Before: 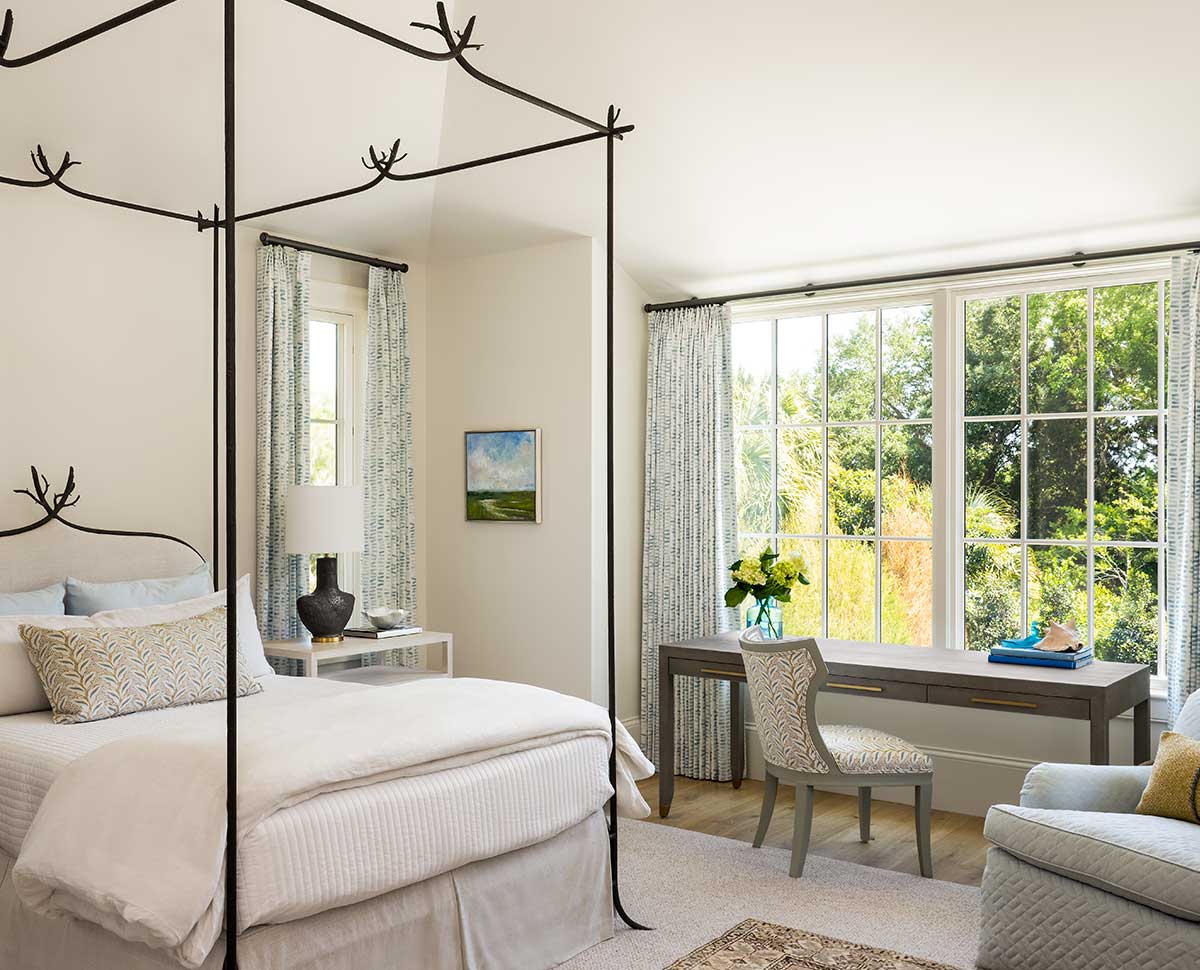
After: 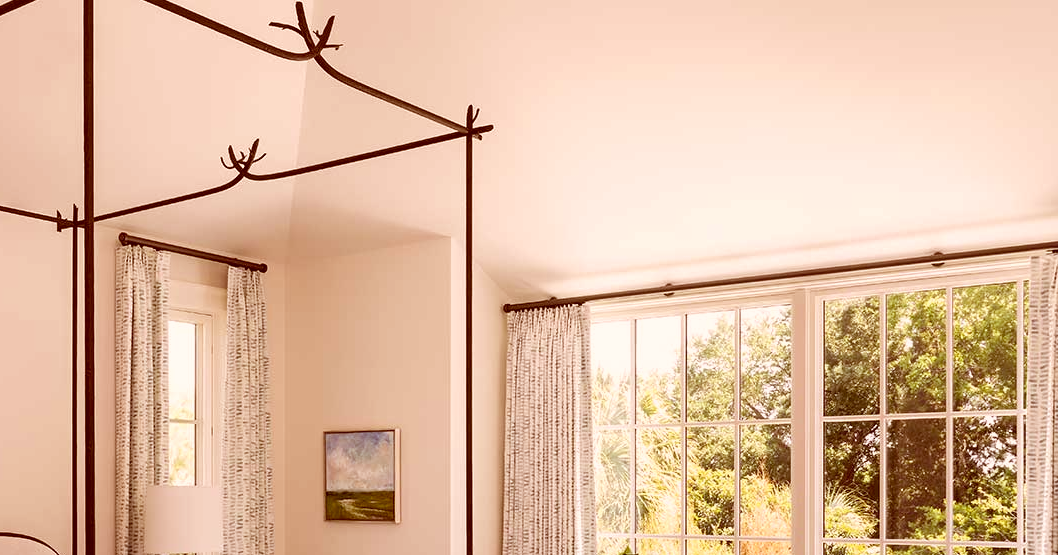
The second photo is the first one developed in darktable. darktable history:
crop and rotate: left 11.812%, bottom 42.776%
color correction: highlights a* 9.03, highlights b* 8.71, shadows a* 40, shadows b* 40, saturation 0.8
